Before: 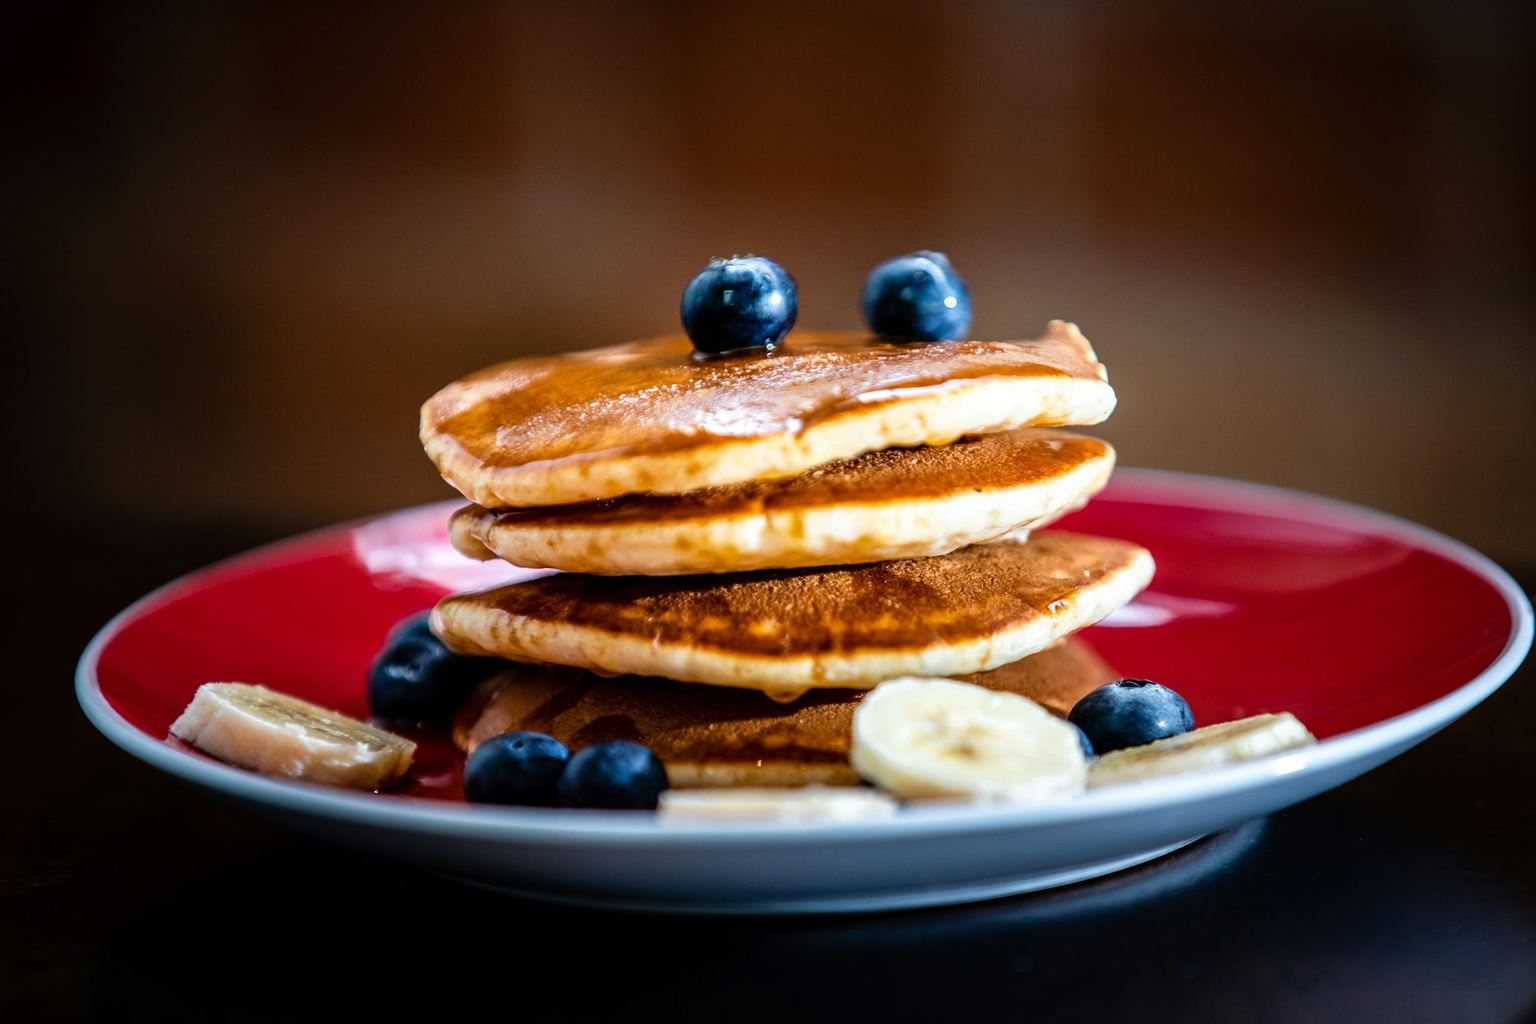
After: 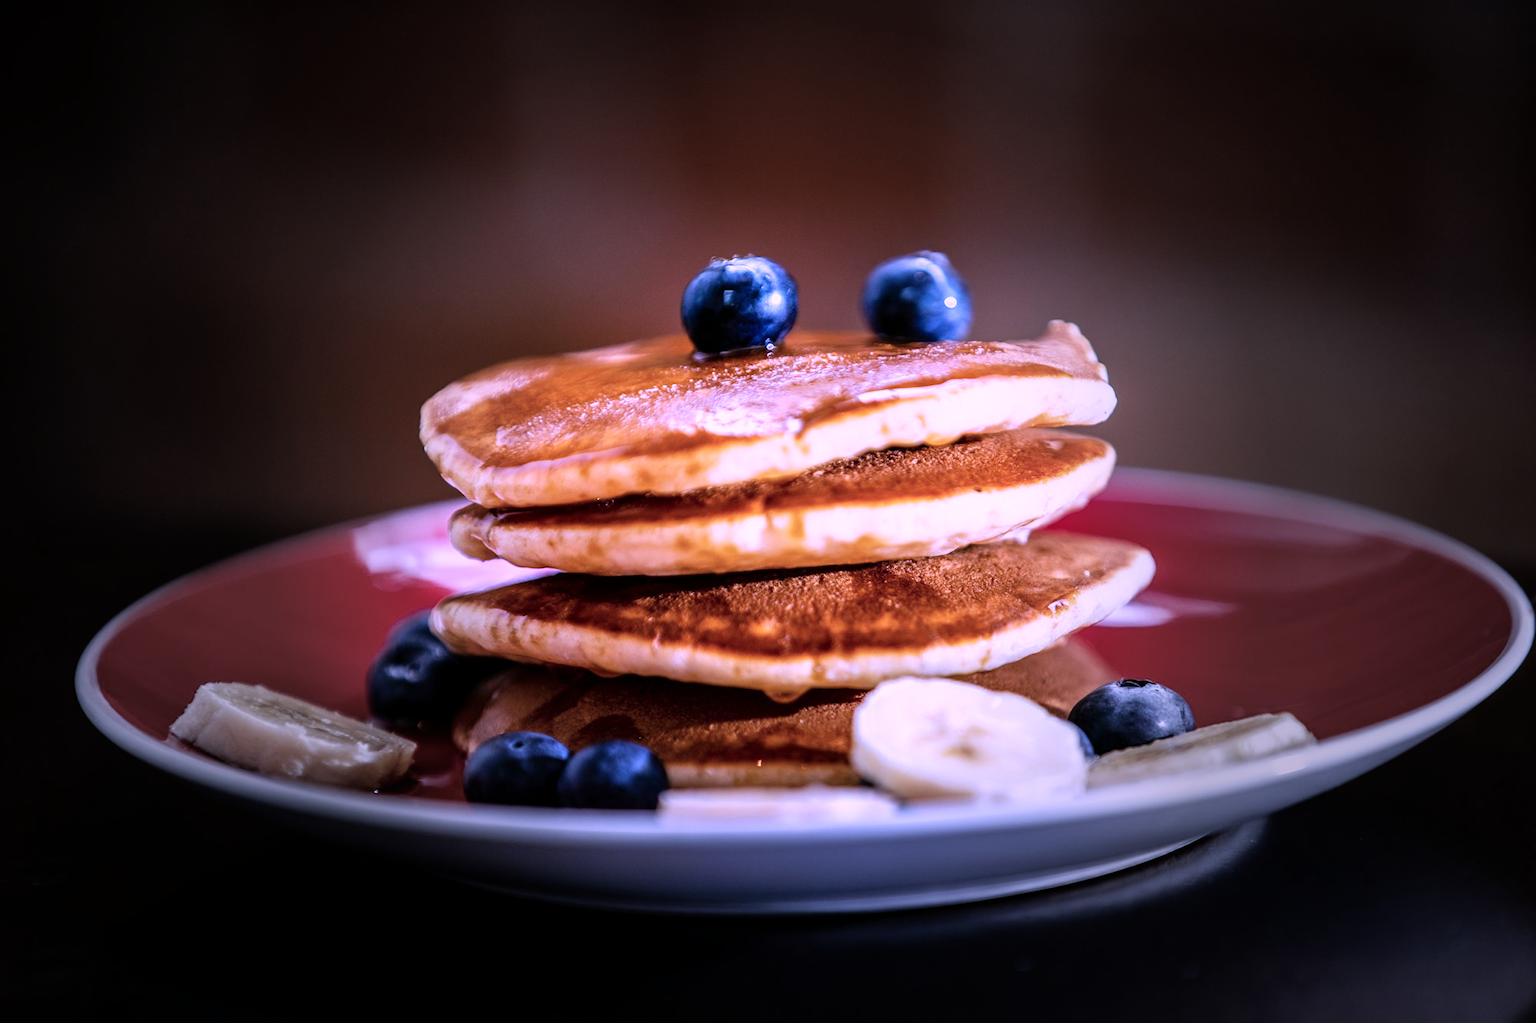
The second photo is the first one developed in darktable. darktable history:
color calibration: output R [1.107, -0.012, -0.003, 0], output B [0, 0, 1.308, 0], illuminant custom, x 0.389, y 0.387, temperature 3838.64 K
vignetting: fall-off start 31.28%, fall-off radius 34.64%, brightness -0.575
